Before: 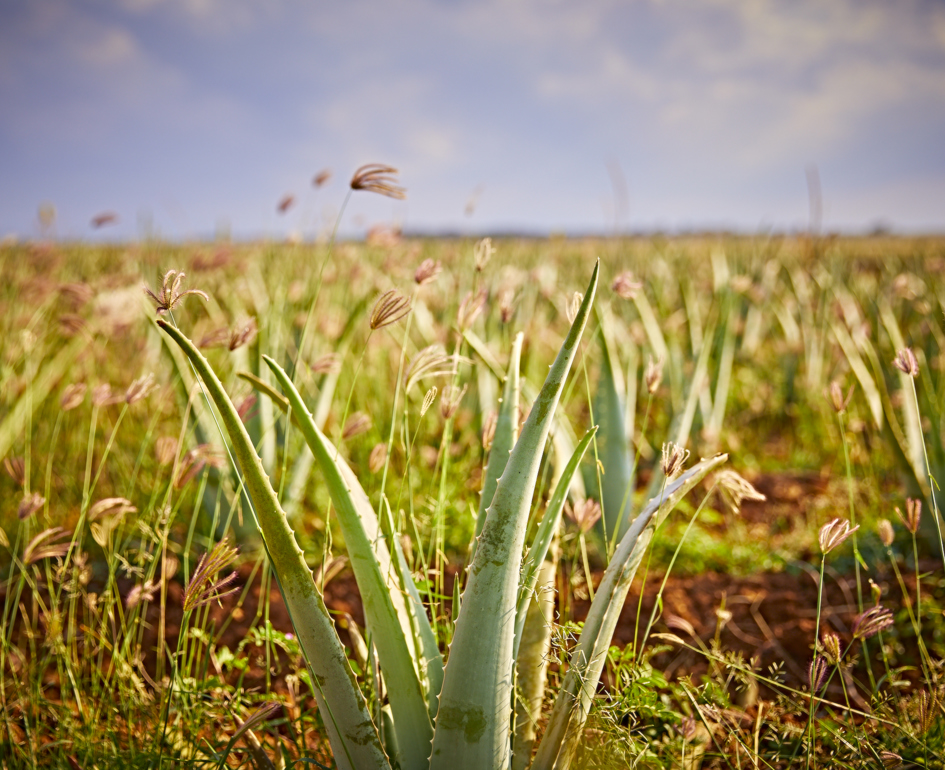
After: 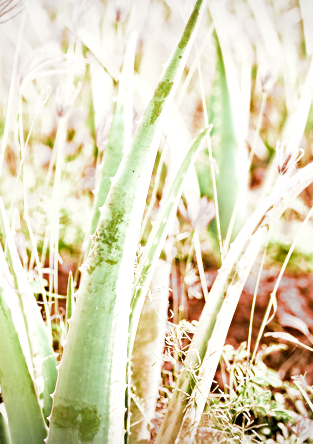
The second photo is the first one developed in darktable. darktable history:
vignetting: fall-off start 85%, fall-off radius 80%, brightness -0.182, saturation -0.3, width/height ratio 1.219, dithering 8-bit output, unbound false
levels: levels [0.116, 0.574, 1]
filmic rgb: middle gray luminance 9.23%, black relative exposure -10.55 EV, white relative exposure 3.45 EV, threshold 6 EV, target black luminance 0%, hardness 5.98, latitude 59.69%, contrast 1.087, highlights saturation mix 5%, shadows ↔ highlights balance 29.23%, add noise in highlights 0, color science v3 (2019), use custom middle-gray values true, iterations of high-quality reconstruction 0, contrast in highlights soft, enable highlight reconstruction true
exposure: exposure 1.25 EV, compensate exposure bias true, compensate highlight preservation false
crop: left 40.878%, top 39.176%, right 25.993%, bottom 3.081%
